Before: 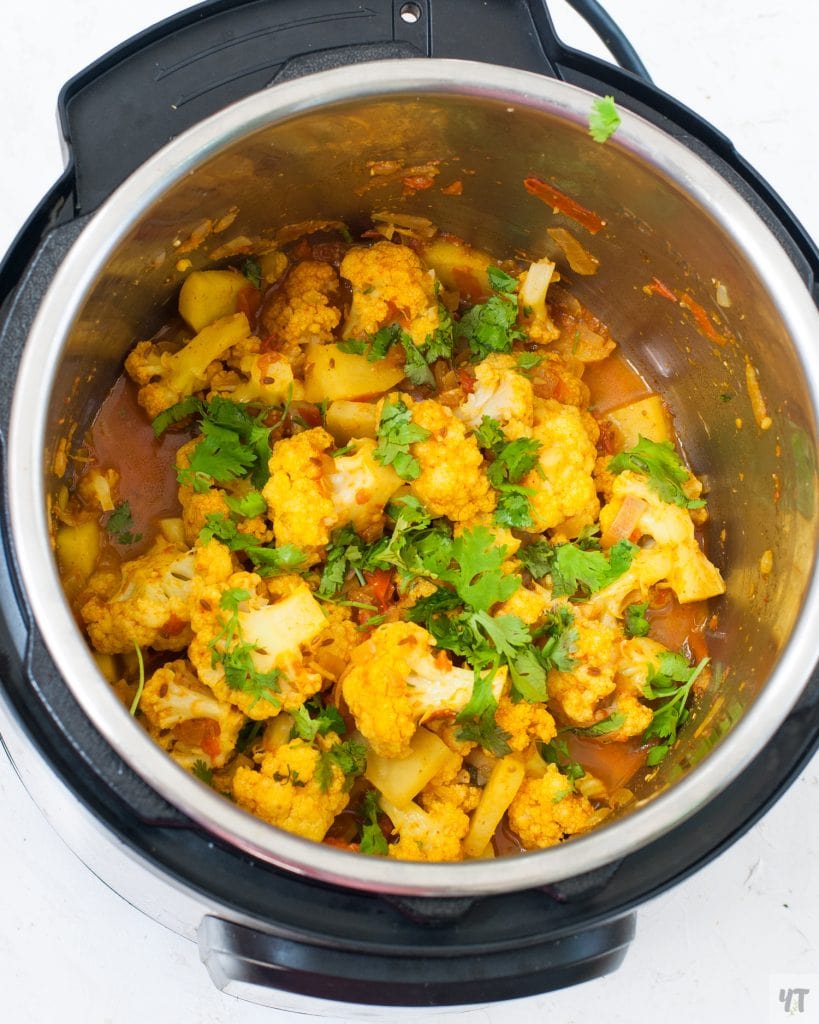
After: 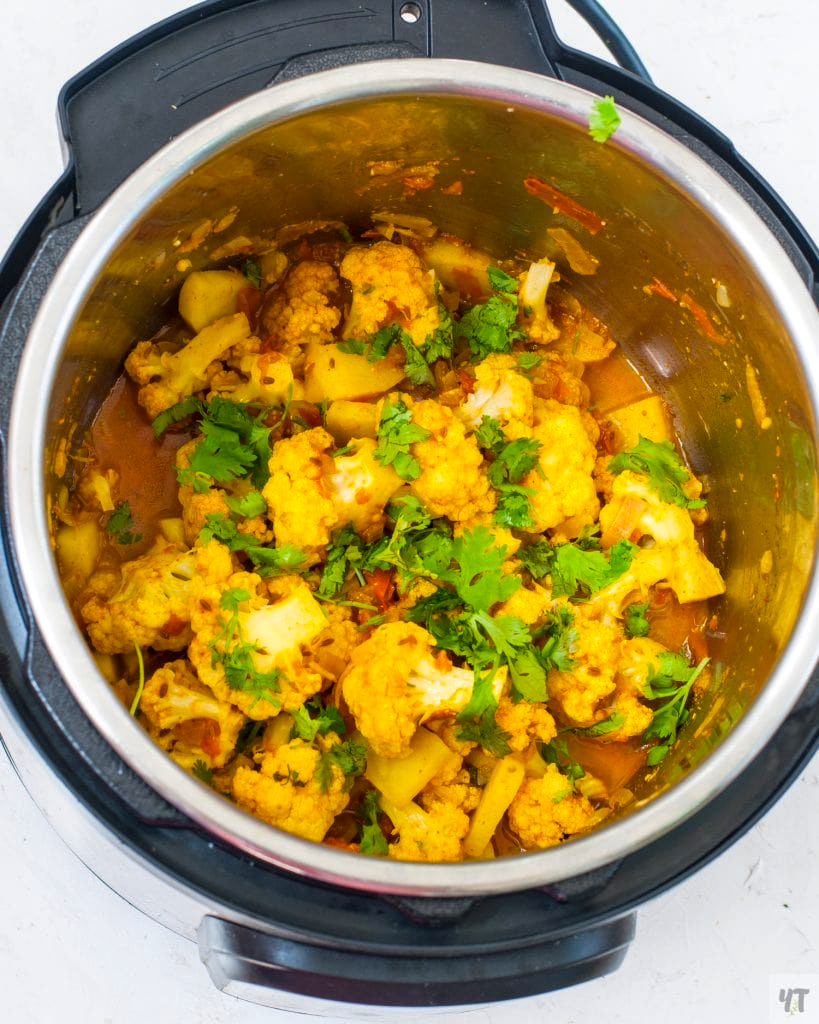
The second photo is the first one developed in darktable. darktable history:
local contrast: on, module defaults
color balance rgb: perceptual saturation grading › global saturation 20%, global vibrance 20%
